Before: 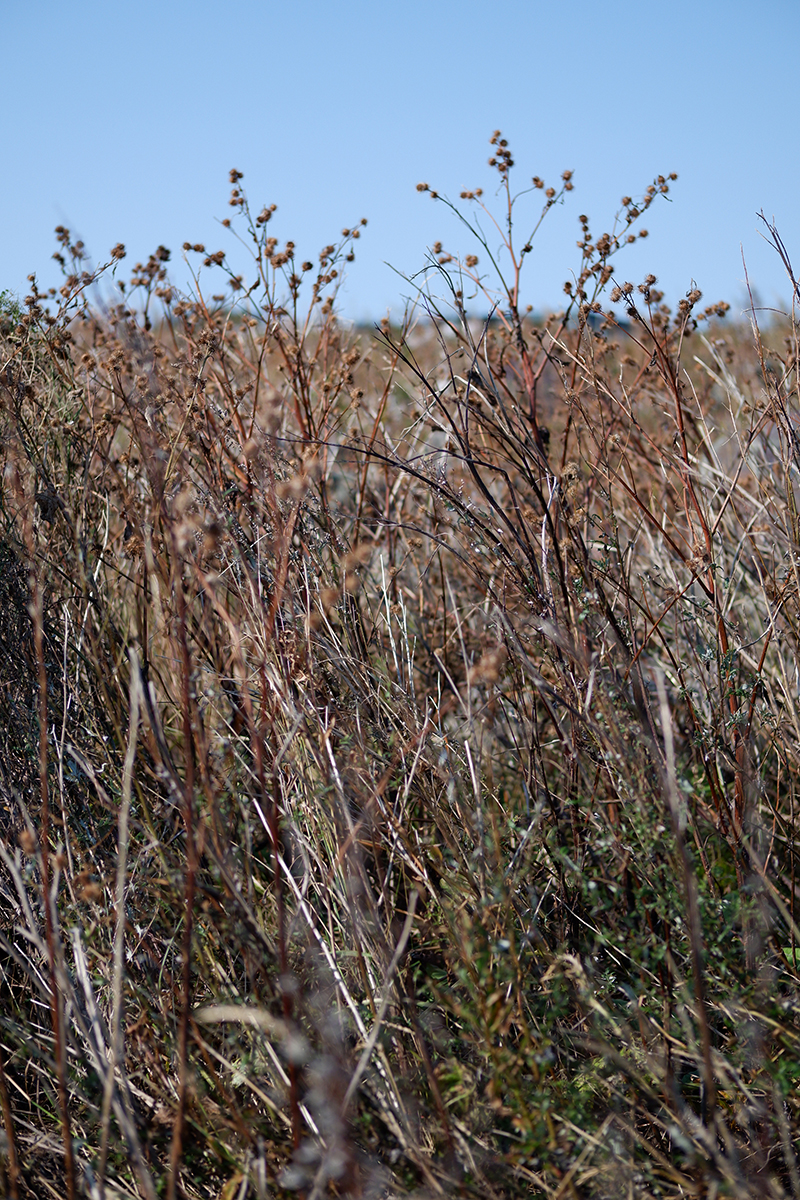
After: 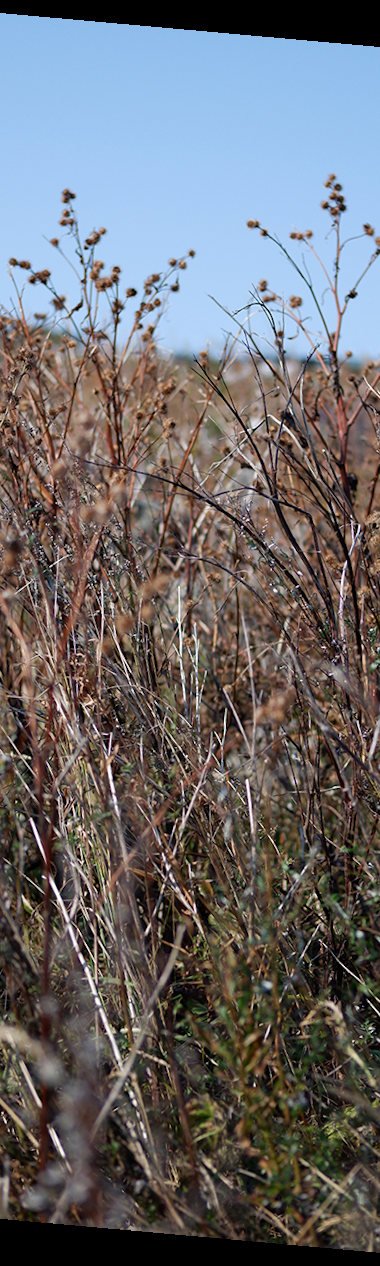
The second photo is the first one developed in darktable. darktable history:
crop: left 28.583%, right 29.231%
rotate and perspective: rotation 5.12°, automatic cropping off
